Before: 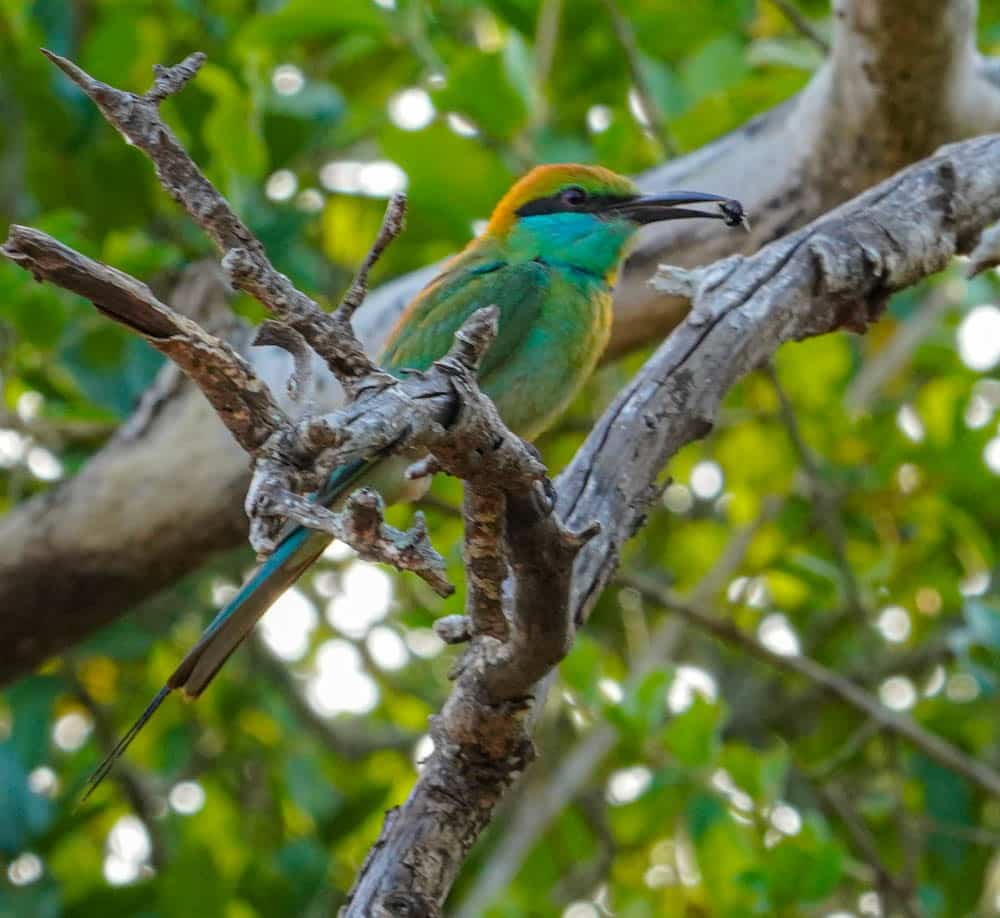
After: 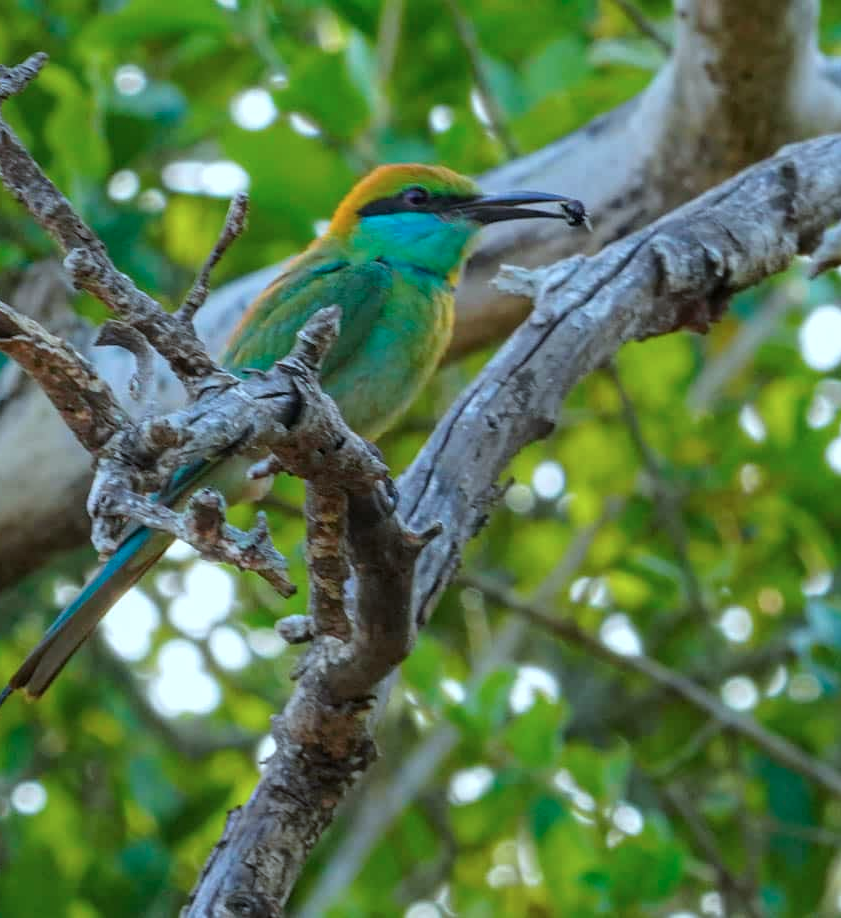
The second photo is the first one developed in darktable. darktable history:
shadows and highlights: shadows 29.45, highlights -29.26, low approximation 0.01, soften with gaussian
crop: left 15.812%
color calibration: illuminant F (fluorescent), F source F9 (Cool White Deluxe 4150 K) – high CRI, x 0.374, y 0.373, temperature 4154.17 K
